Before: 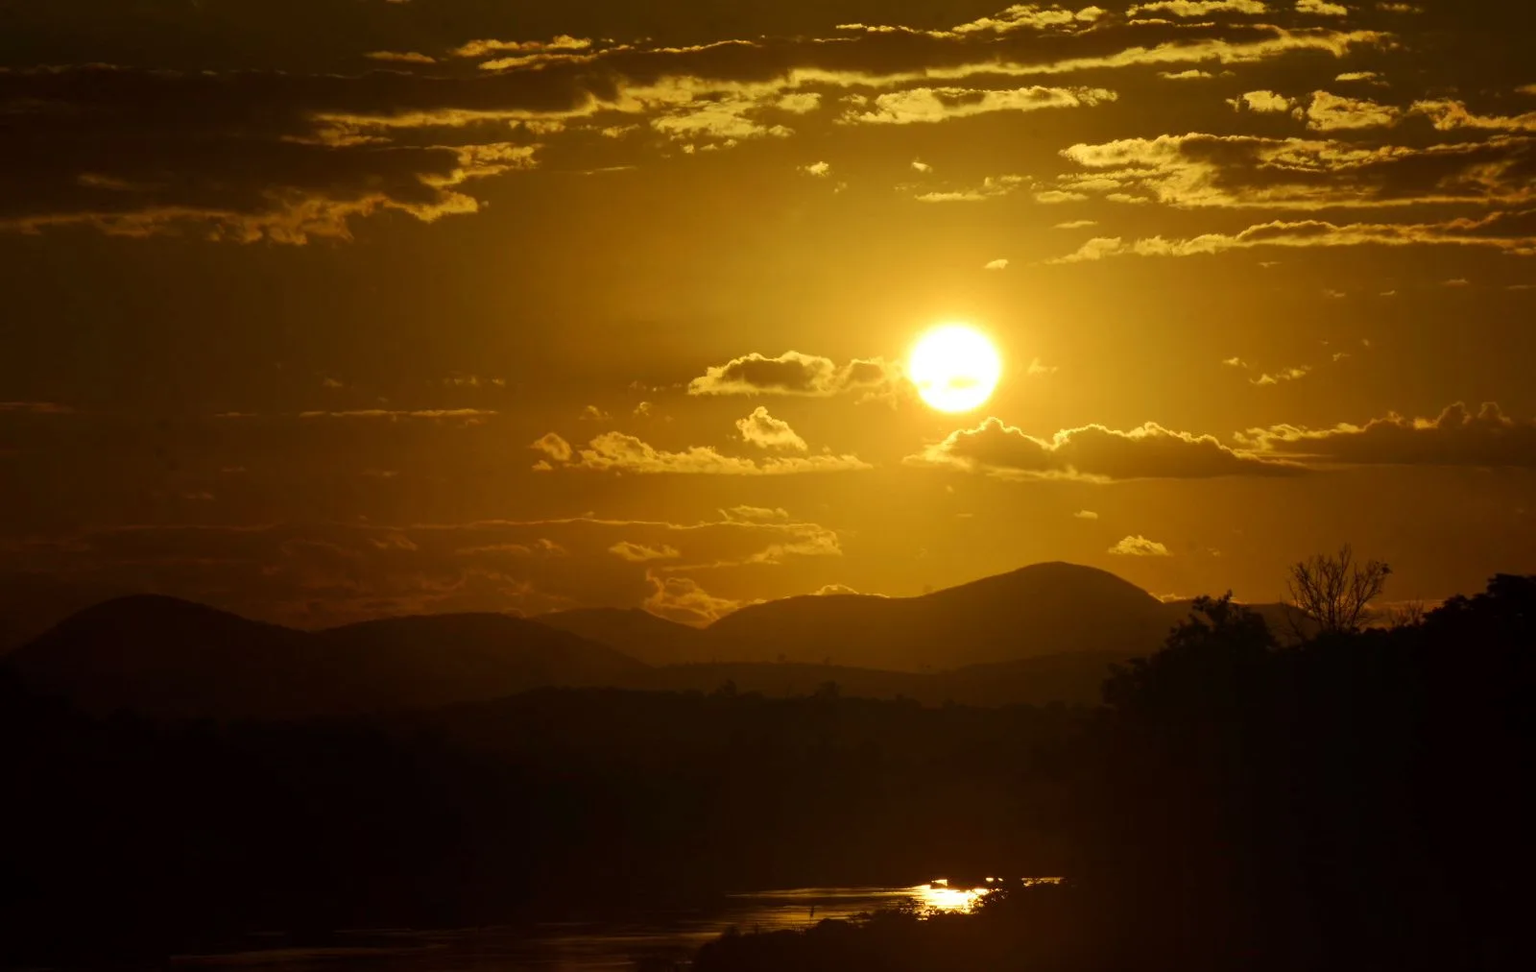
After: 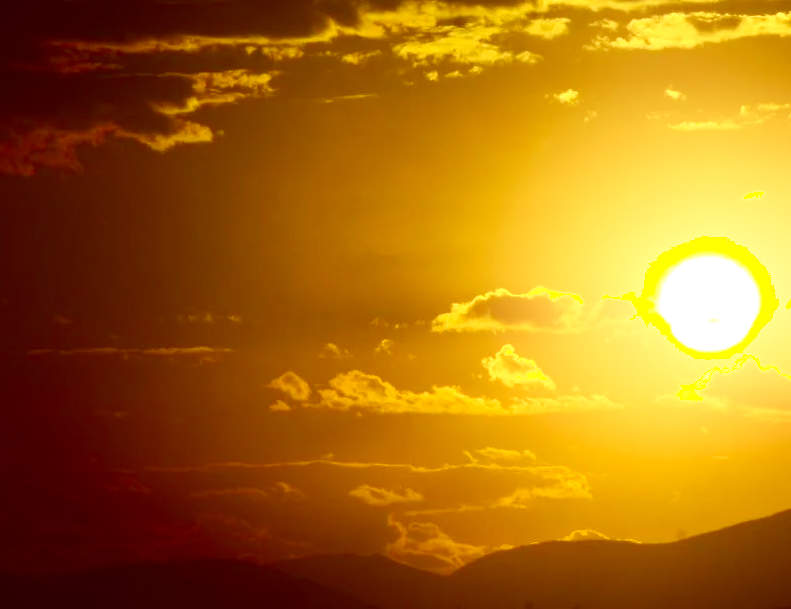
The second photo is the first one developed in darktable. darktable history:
exposure: exposure 0.608 EV, compensate highlight preservation false
crop: left 17.829%, top 7.887%, right 32.697%, bottom 31.875%
shadows and highlights: shadows -89.33, highlights 91.13, soften with gaussian
color correction: highlights a* -6.16, highlights b* 9.15, shadows a* 10.48, shadows b* 23.86
